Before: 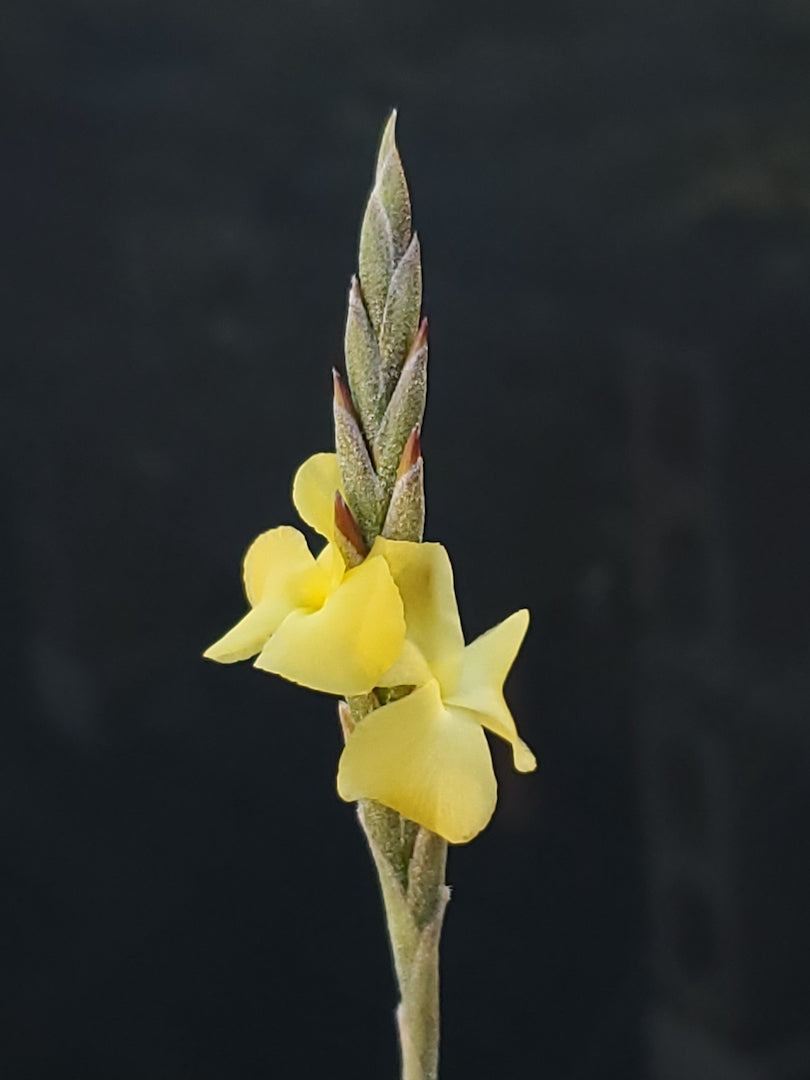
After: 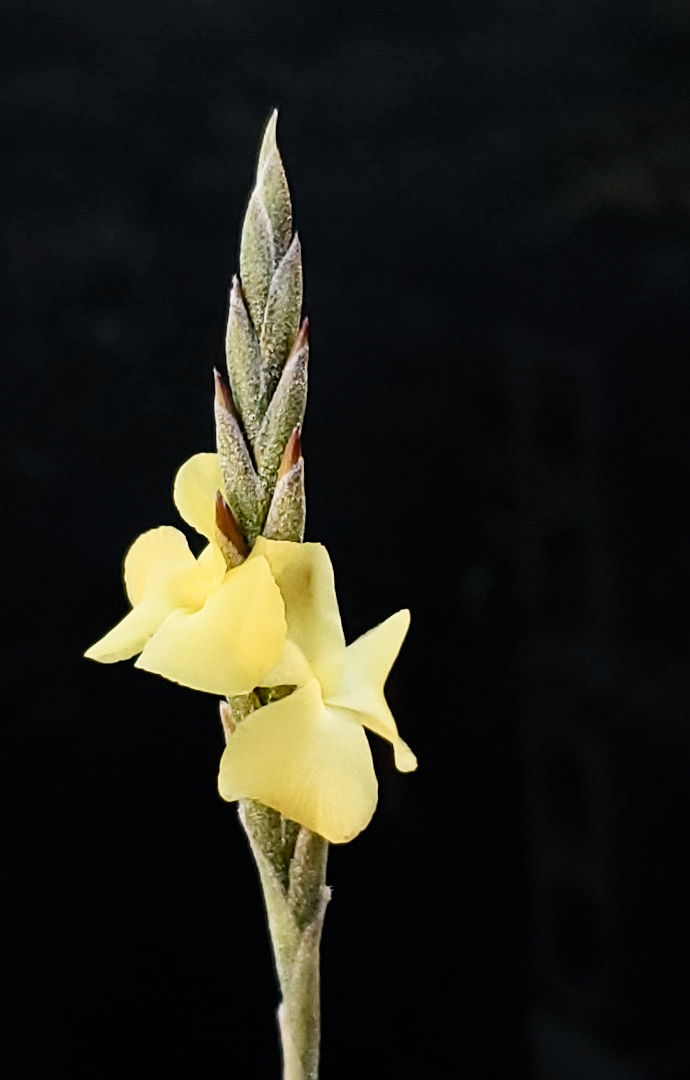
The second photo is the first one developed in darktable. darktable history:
filmic rgb: middle gray luminance 12.66%, black relative exposure -10.18 EV, white relative exposure 3.47 EV, threshold 5.99 EV, target black luminance 0%, hardness 5.79, latitude 45.06%, contrast 1.224, highlights saturation mix 4.14%, shadows ↔ highlights balance 26.87%, enable highlight reconstruction true
crop and rotate: left 14.753%
color balance rgb: perceptual saturation grading › global saturation 20%, perceptual saturation grading › highlights -49.661%, perceptual saturation grading › shadows 24.306%, perceptual brilliance grading › highlights 16.009%, perceptual brilliance grading › shadows -13.556%
